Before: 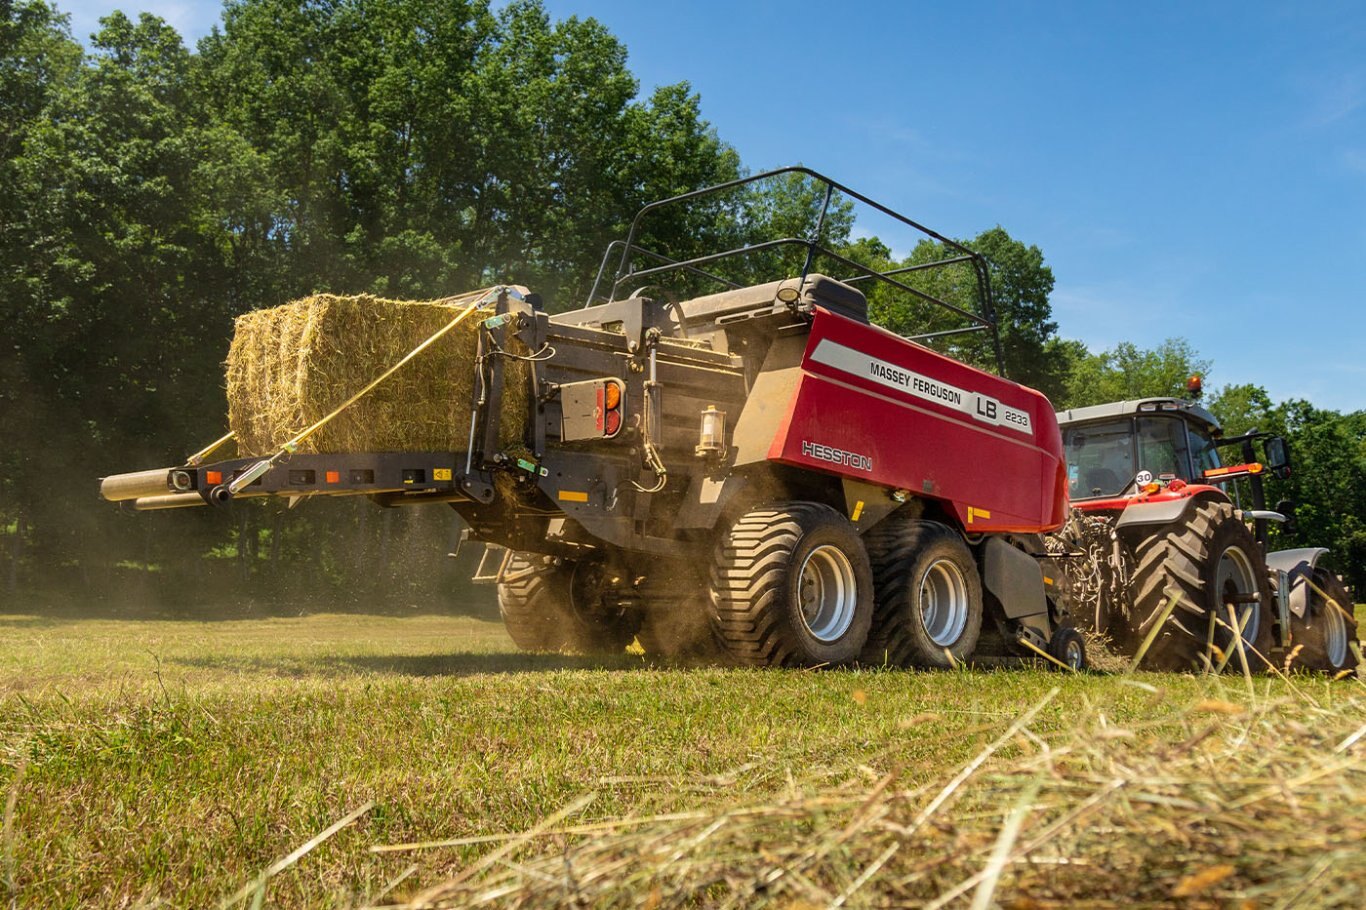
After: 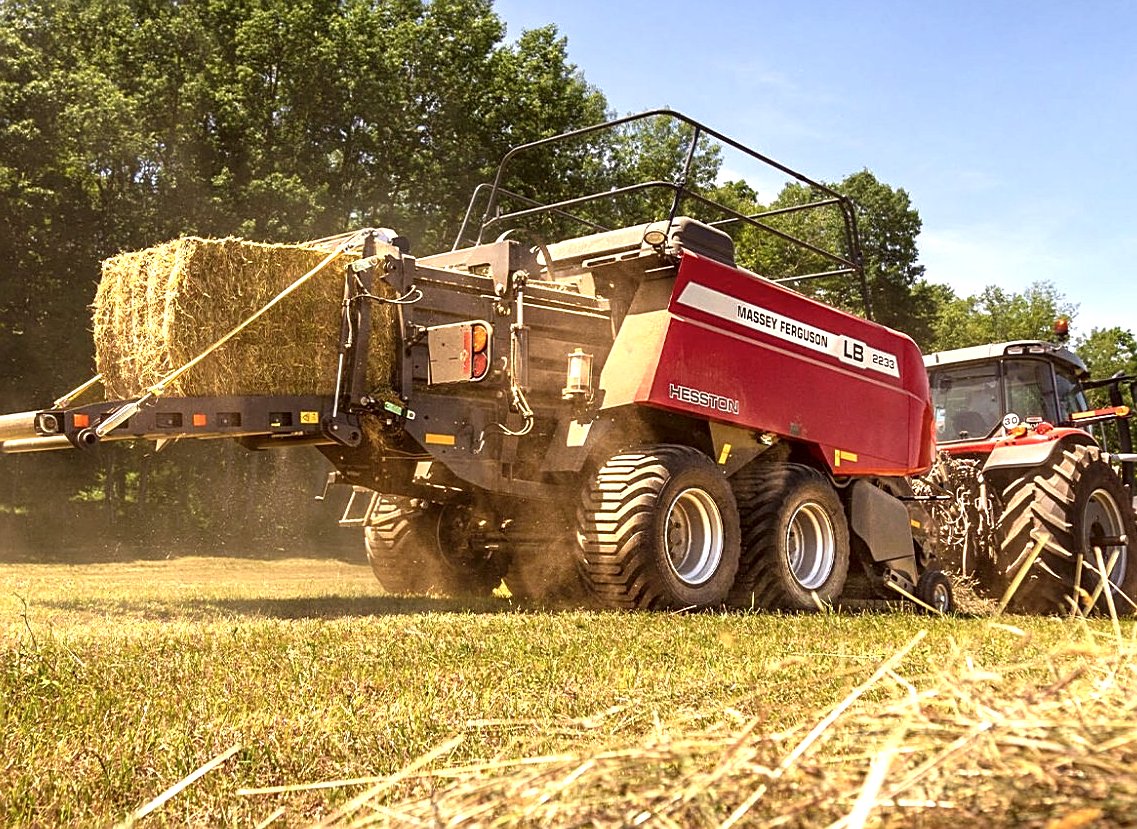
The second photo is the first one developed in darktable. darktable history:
crop: left 9.803%, top 6.342%, right 6.912%, bottom 2.465%
exposure: exposure 1 EV, compensate highlight preservation false
sharpen: on, module defaults
color correction: highlights a* 10.19, highlights b* 9.78, shadows a* 8.19, shadows b* 7.78, saturation 0.812
tone curve: curves: ch0 [(0, 0) (0.641, 0.595) (1, 1)]
